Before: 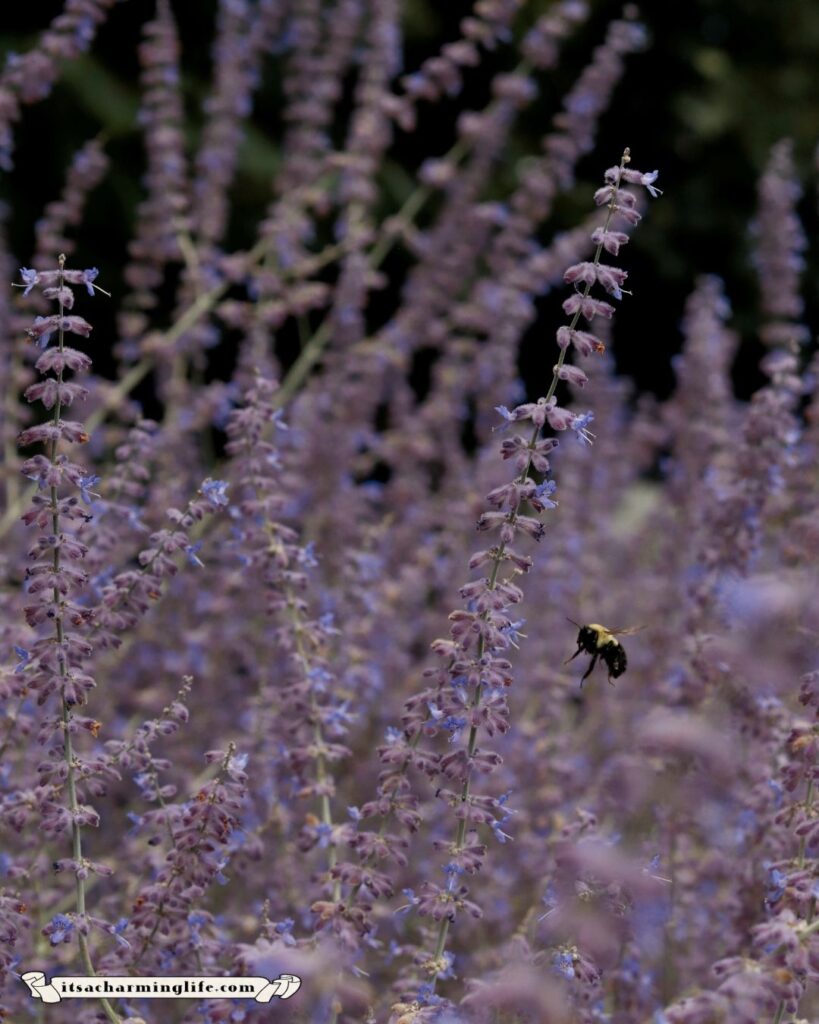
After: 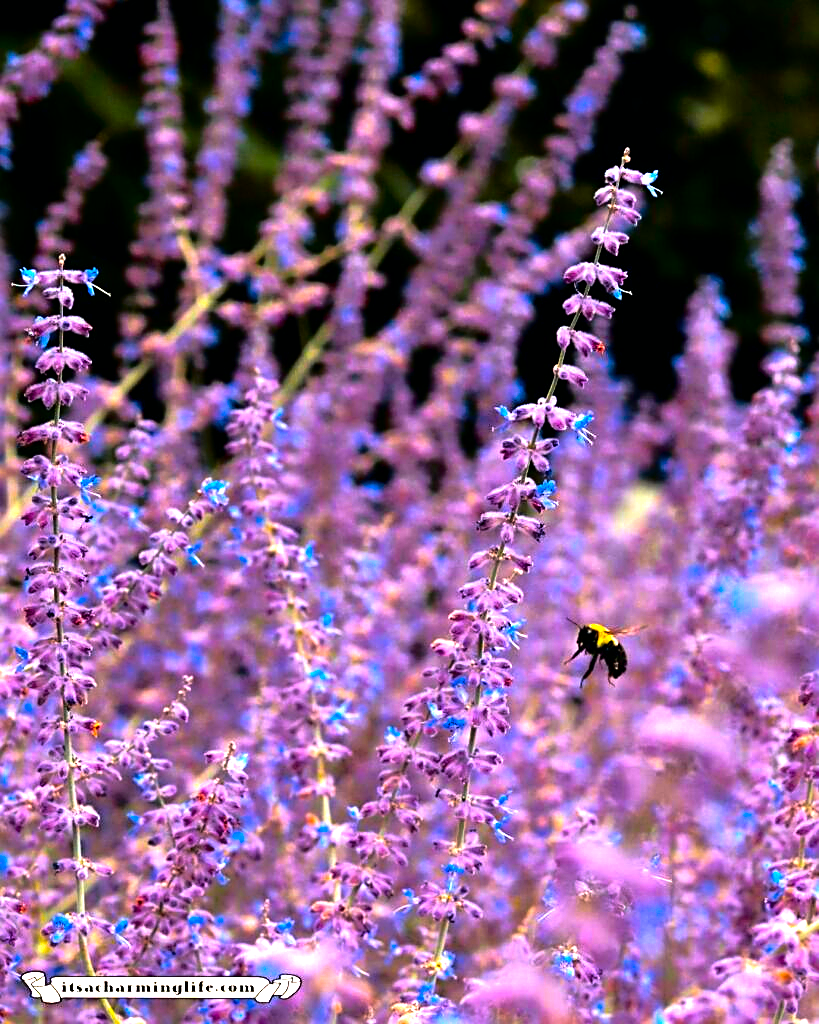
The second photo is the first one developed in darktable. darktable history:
sharpen: on, module defaults
color balance rgb: linear chroma grading › highlights 100%, linear chroma grading › global chroma 23.41%, perceptual saturation grading › global saturation 35.38%, hue shift -10.68°, perceptual brilliance grading › highlights 47.25%, perceptual brilliance grading › mid-tones 22.2%, perceptual brilliance grading › shadows -5.93%
tone curve: curves: ch0 [(0, 0) (0.126, 0.061) (0.362, 0.382) (0.498, 0.498) (0.706, 0.712) (1, 1)]; ch1 [(0, 0) (0.5, 0.497) (0.55, 0.578) (1, 1)]; ch2 [(0, 0) (0.44, 0.424) (0.489, 0.486) (0.537, 0.538) (1, 1)], color space Lab, independent channels, preserve colors none
exposure: exposure 0.493 EV, compensate highlight preservation false
